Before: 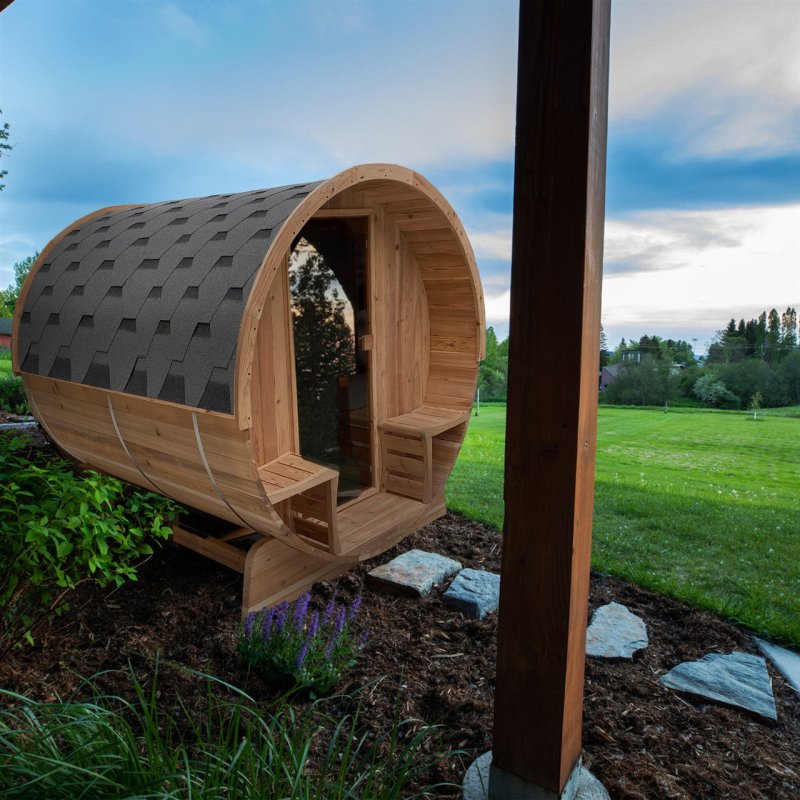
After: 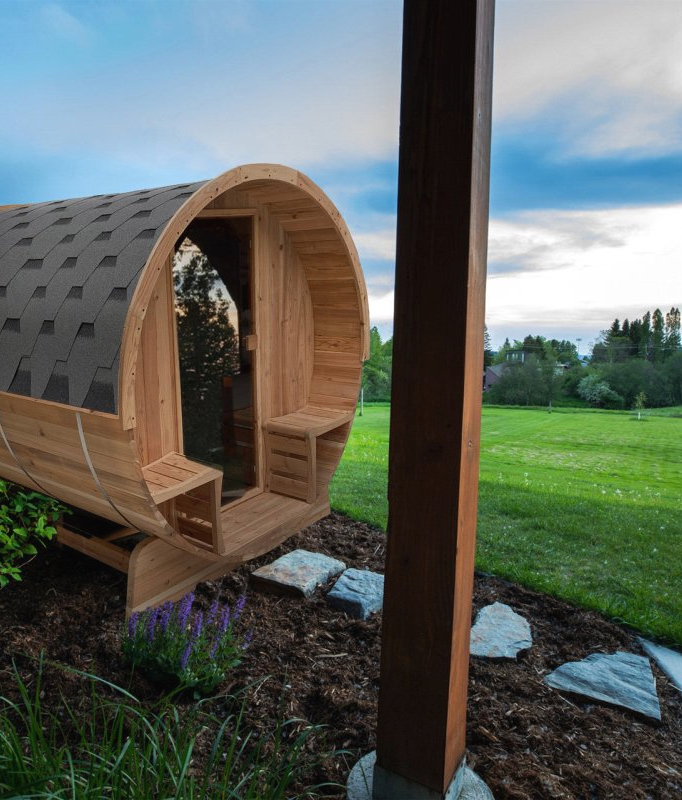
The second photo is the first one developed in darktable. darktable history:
crop and rotate: left 14.678%
exposure: black level correction -0.001, exposure 0.08 EV, compensate exposure bias true, compensate highlight preservation false
